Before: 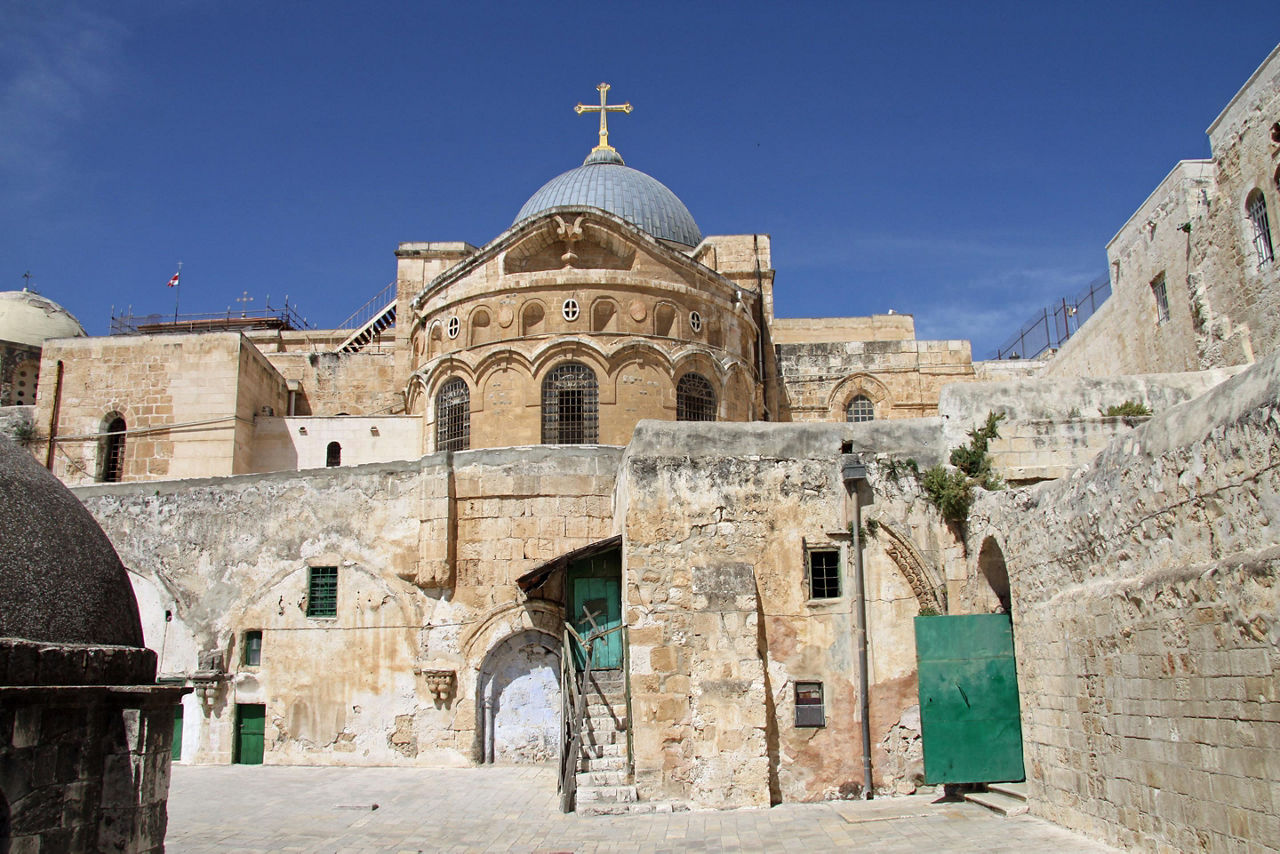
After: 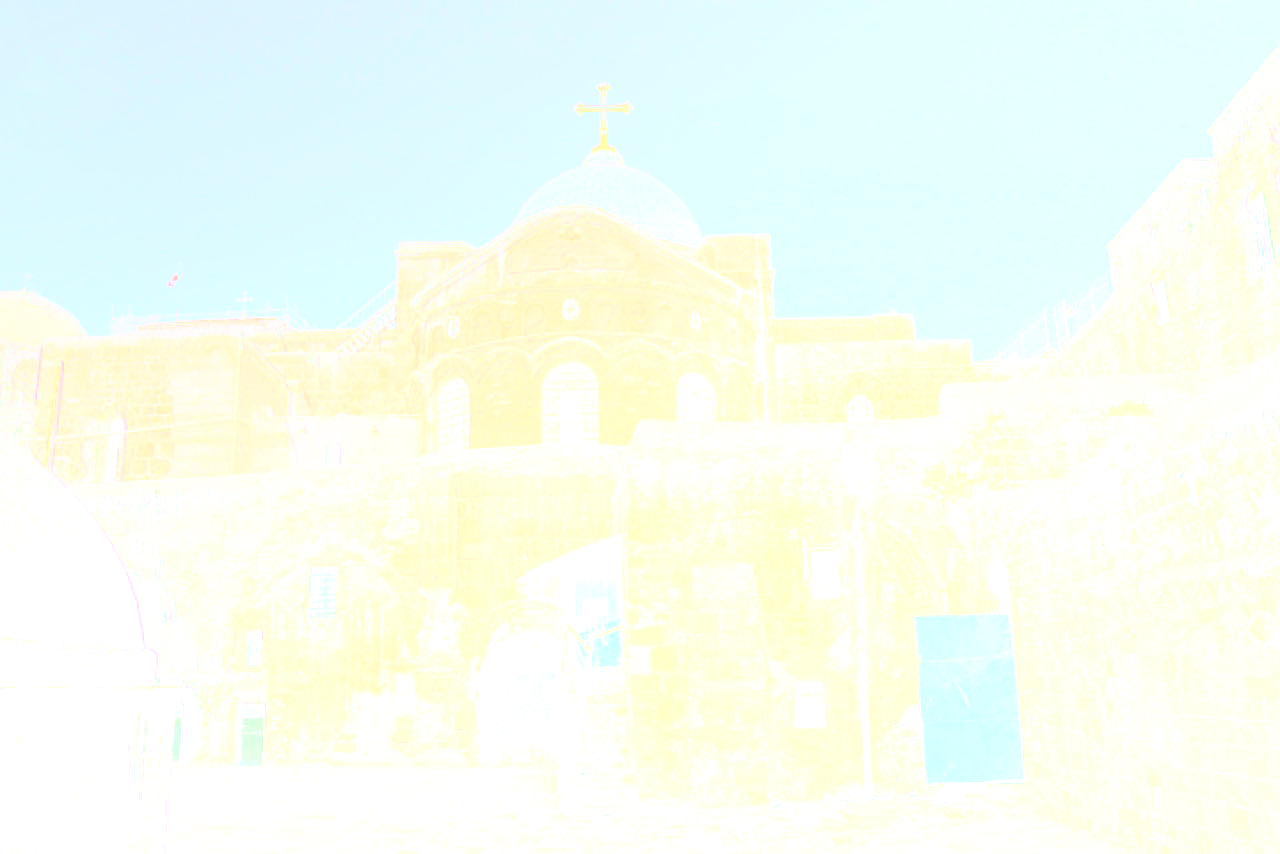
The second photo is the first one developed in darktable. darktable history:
bloom: size 85%, threshold 5%, strength 85%
tone curve: curves: ch0 [(0, 0.008) (0.046, 0.032) (0.151, 0.108) (0.367, 0.379) (0.496, 0.526) (0.771, 0.786) (0.857, 0.85) (1, 0.965)]; ch1 [(0, 0) (0.248, 0.252) (0.388, 0.383) (0.482, 0.478) (0.499, 0.499) (0.518, 0.518) (0.544, 0.552) (0.585, 0.617) (0.683, 0.735) (0.823, 0.894) (1, 1)]; ch2 [(0, 0) (0.302, 0.284) (0.427, 0.417) (0.473, 0.47) (0.503, 0.503) (0.523, 0.518) (0.55, 0.563) (0.624, 0.643) (0.753, 0.764) (1, 1)], color space Lab, independent channels, preserve colors none
